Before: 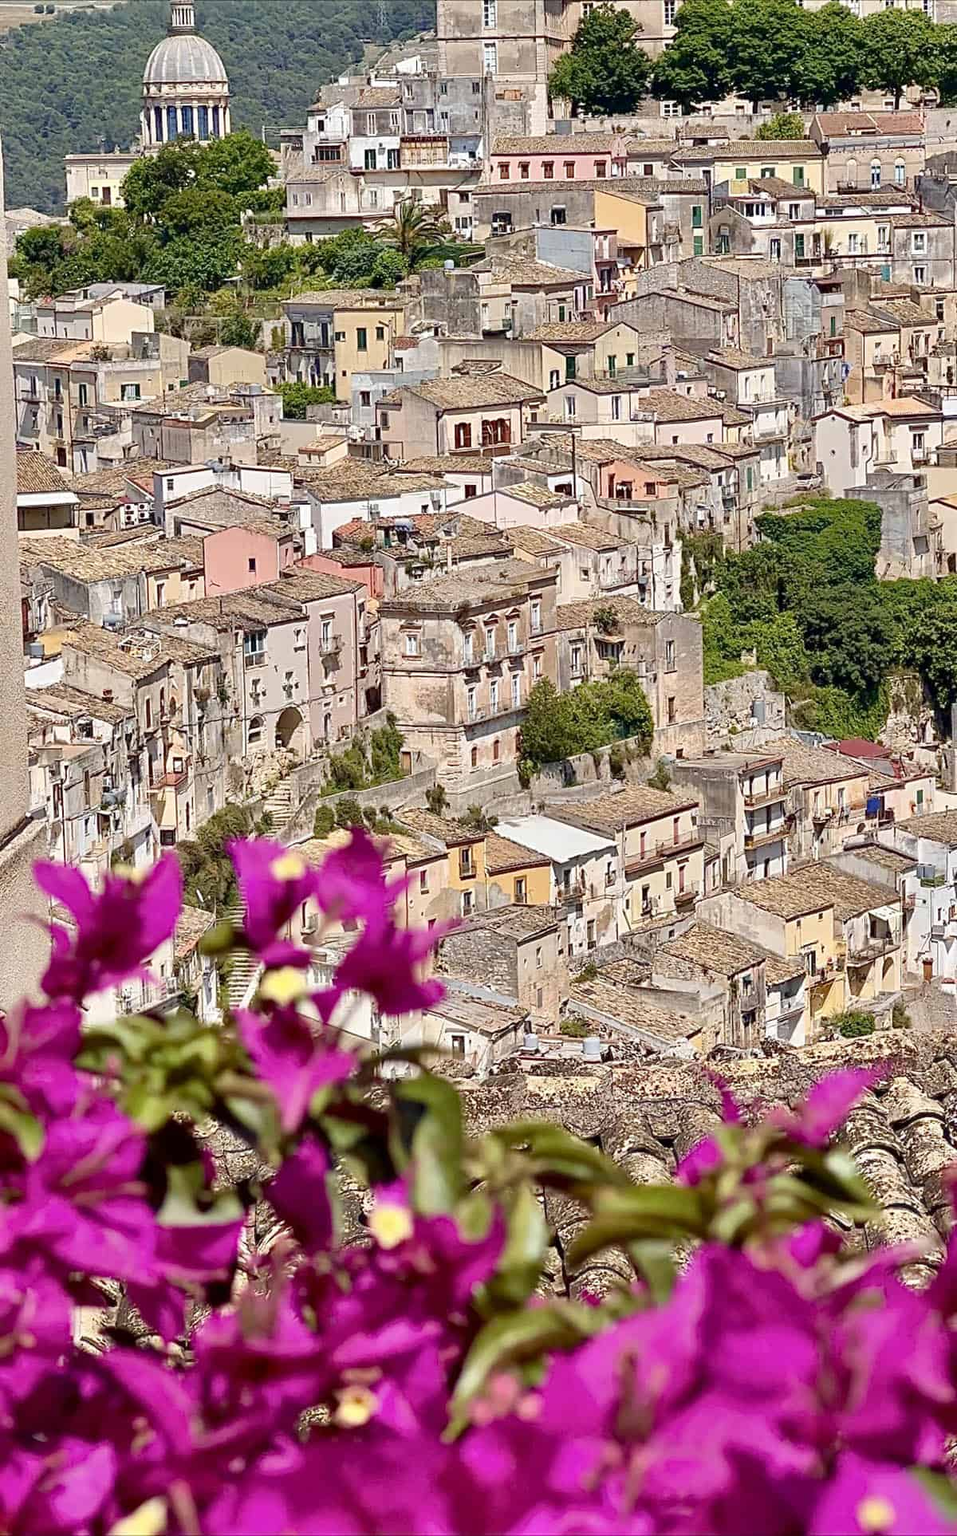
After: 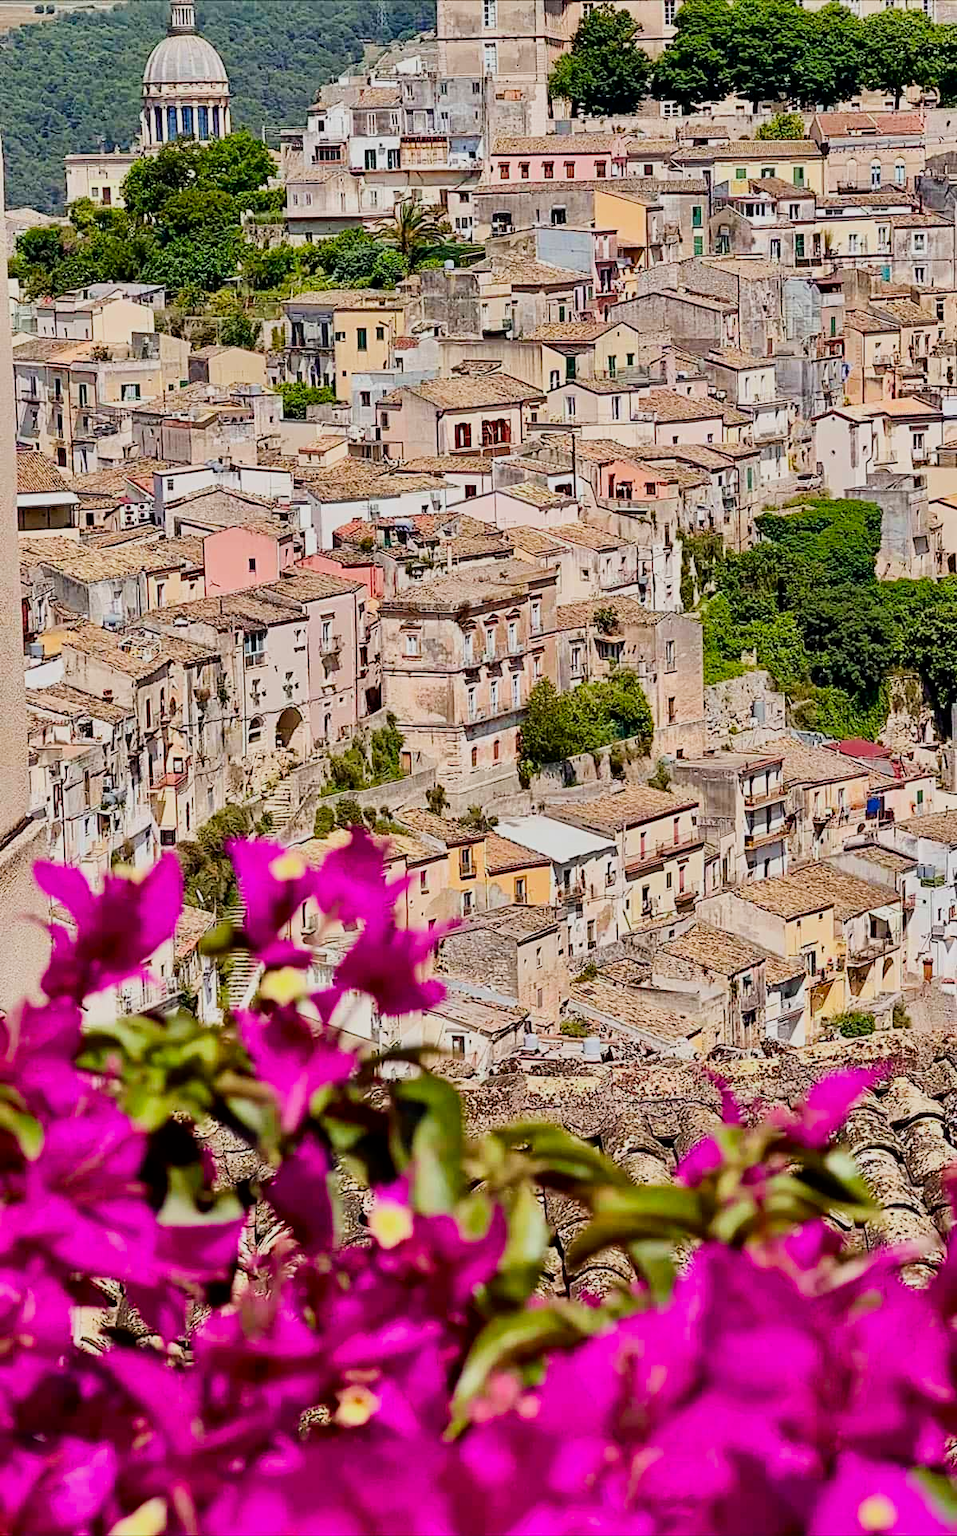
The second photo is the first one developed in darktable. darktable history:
filmic rgb: black relative exposure -7.26 EV, white relative exposure 5.06 EV, hardness 3.21
contrast brightness saturation: contrast 0.177, saturation 0.302
